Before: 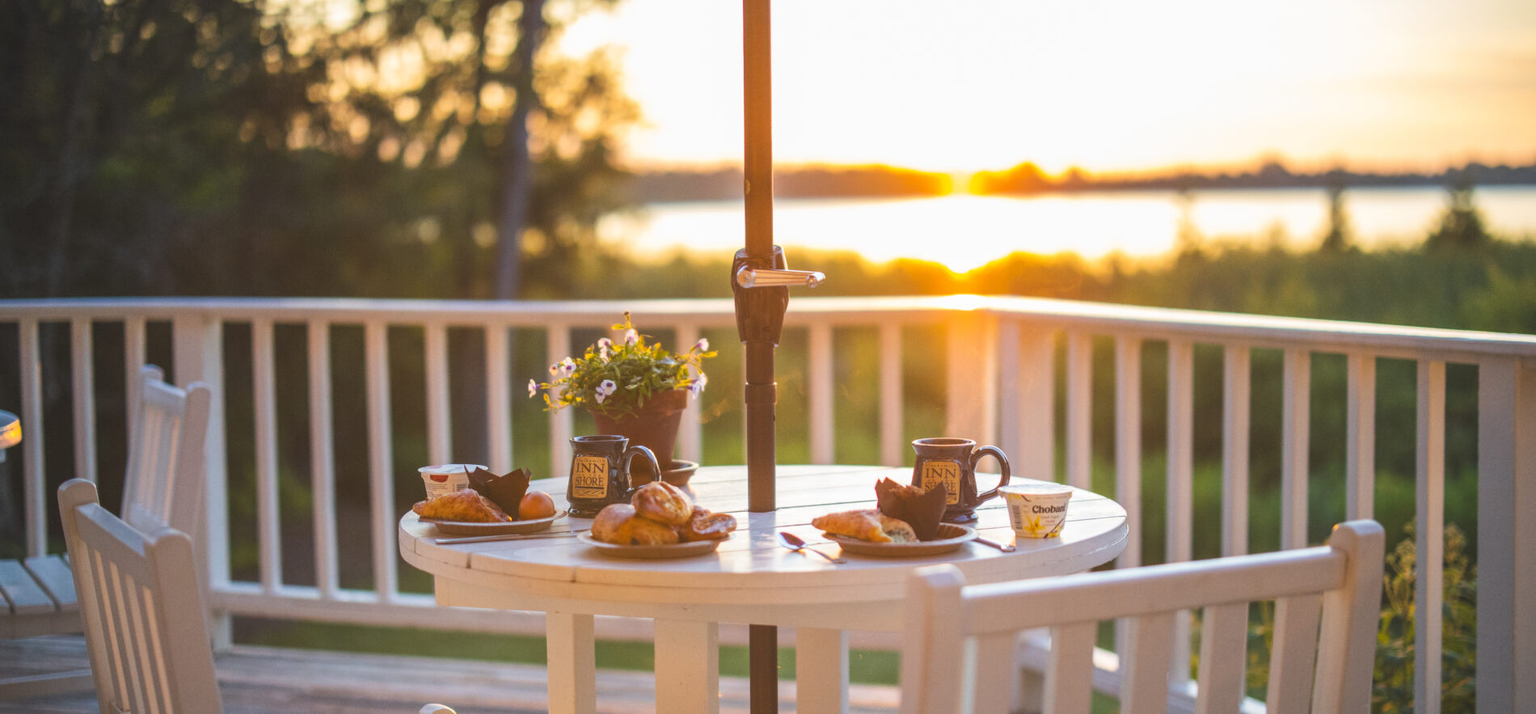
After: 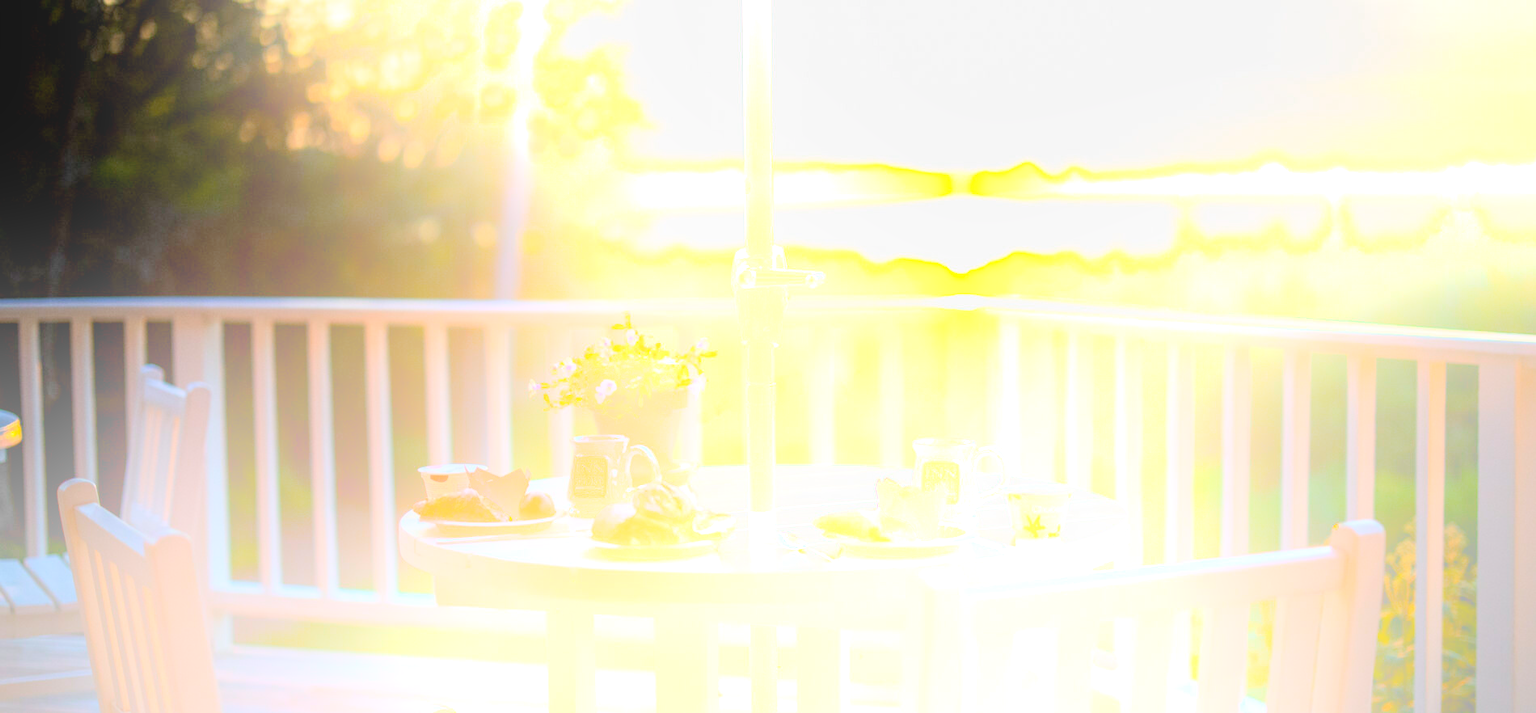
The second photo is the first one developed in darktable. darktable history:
bloom: size 25%, threshold 5%, strength 90%
exposure: black level correction 0.025, exposure 0.182 EV, compensate highlight preservation false
base curve: curves: ch0 [(0, 0) (0.303, 0.277) (1, 1)]
